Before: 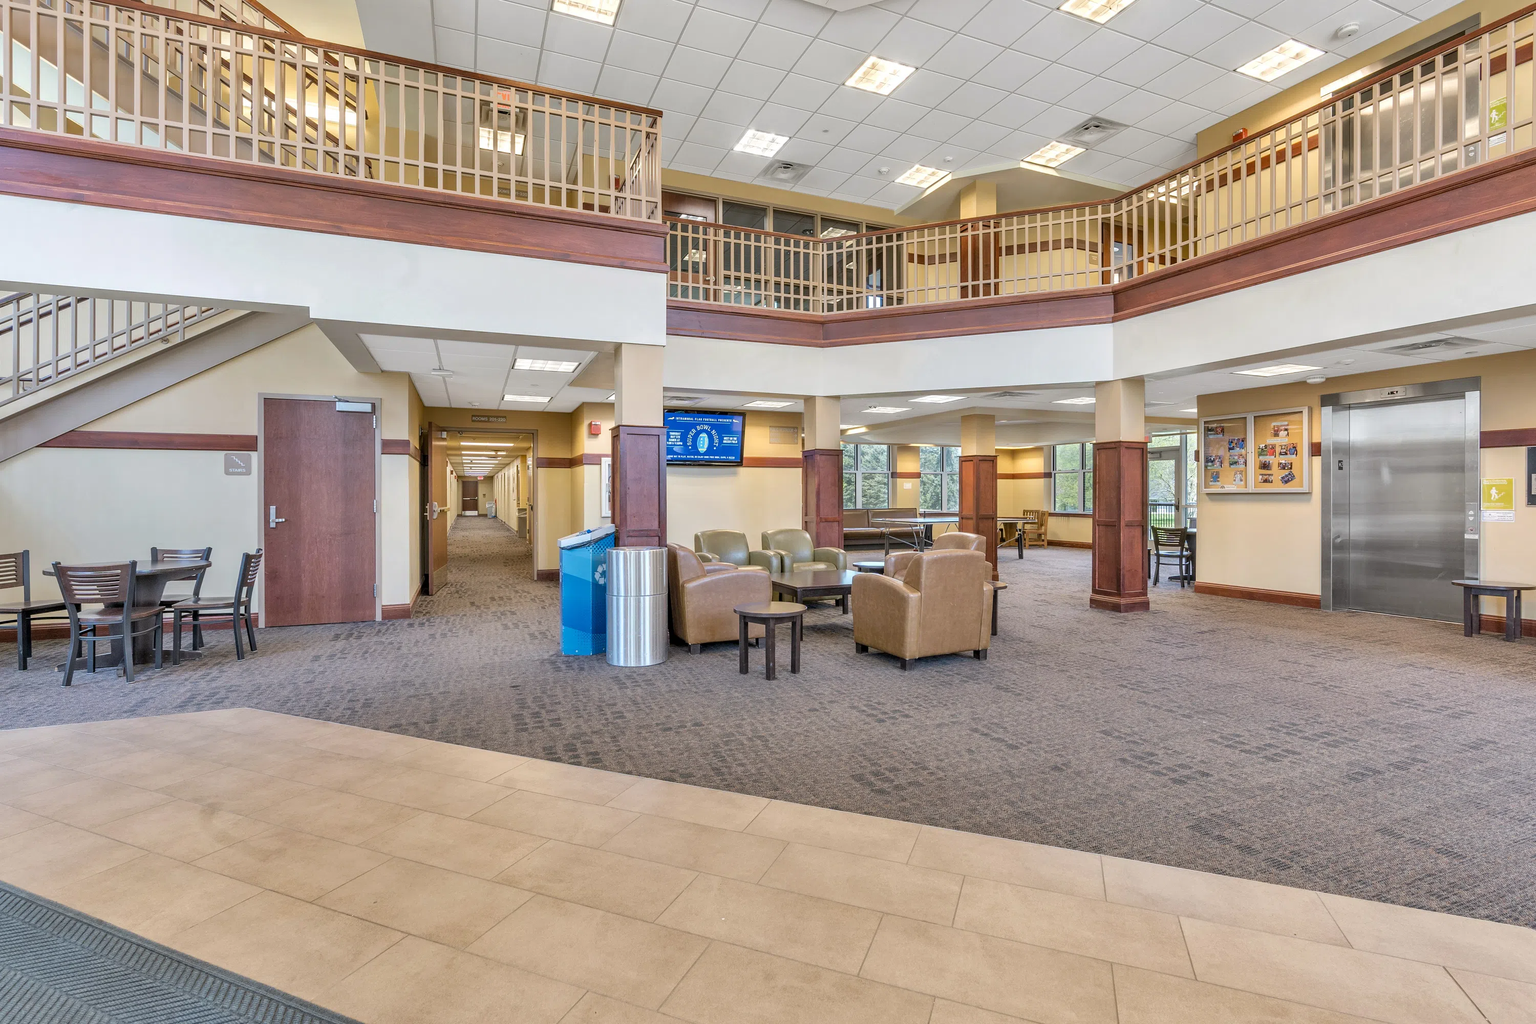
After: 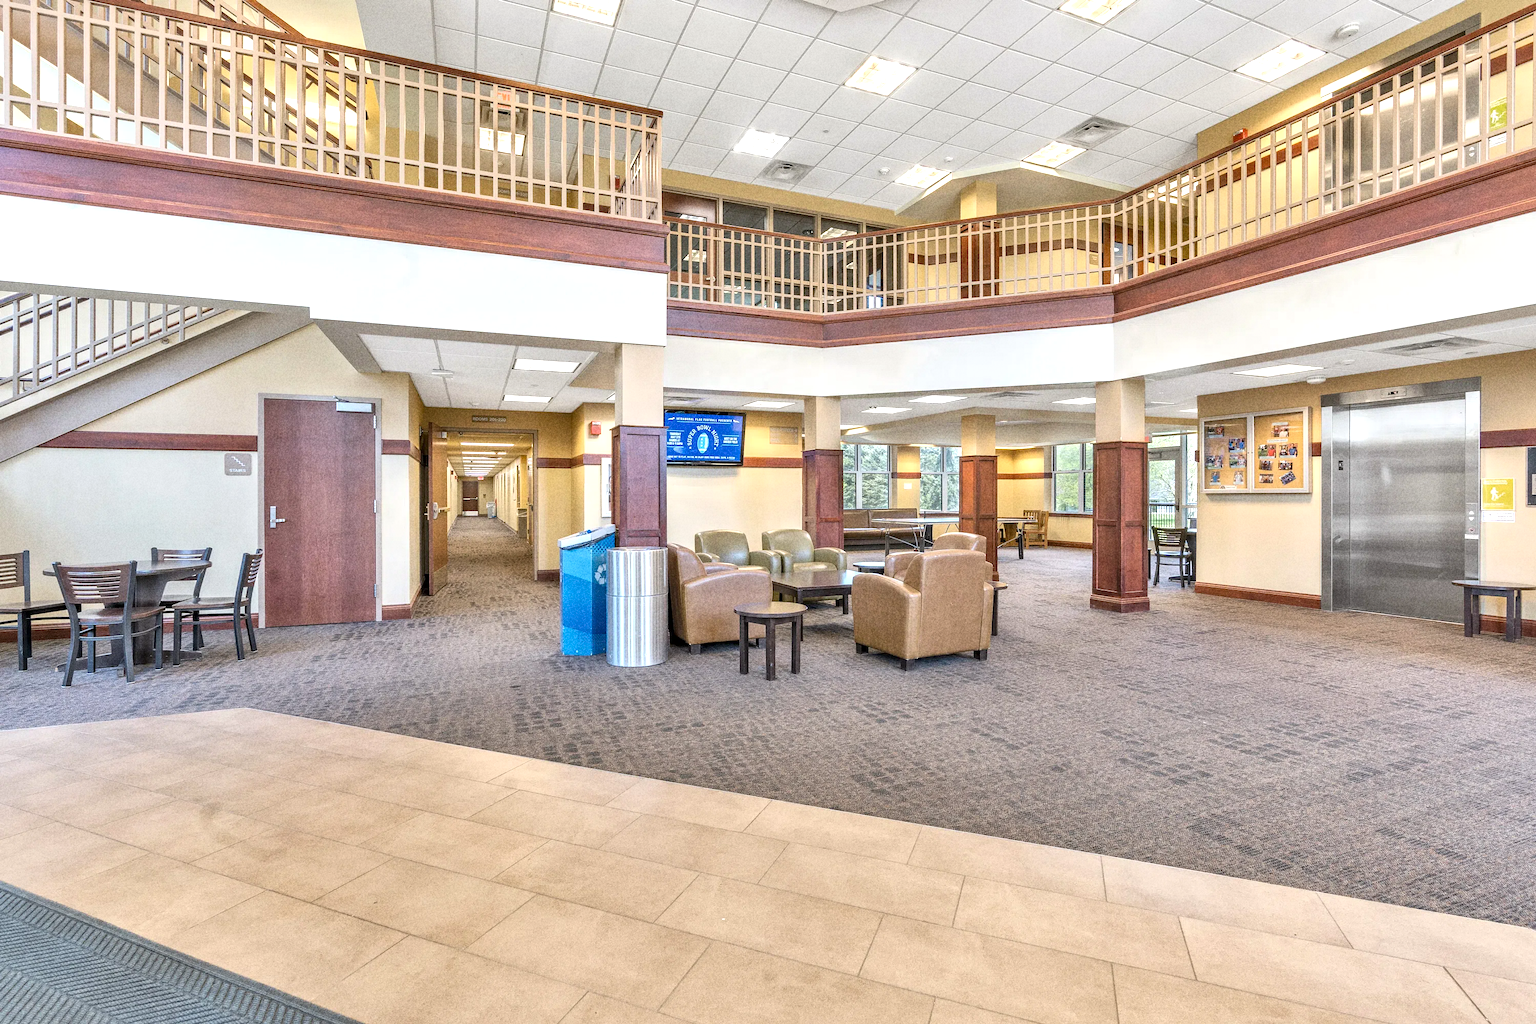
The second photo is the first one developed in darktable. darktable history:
exposure: black level correction 0, exposure 0.5 EV, compensate exposure bias true, compensate highlight preservation false
grain: coarseness 9.61 ISO, strength 35.62%
local contrast: mode bilateral grid, contrast 20, coarseness 50, detail 120%, midtone range 0.2
